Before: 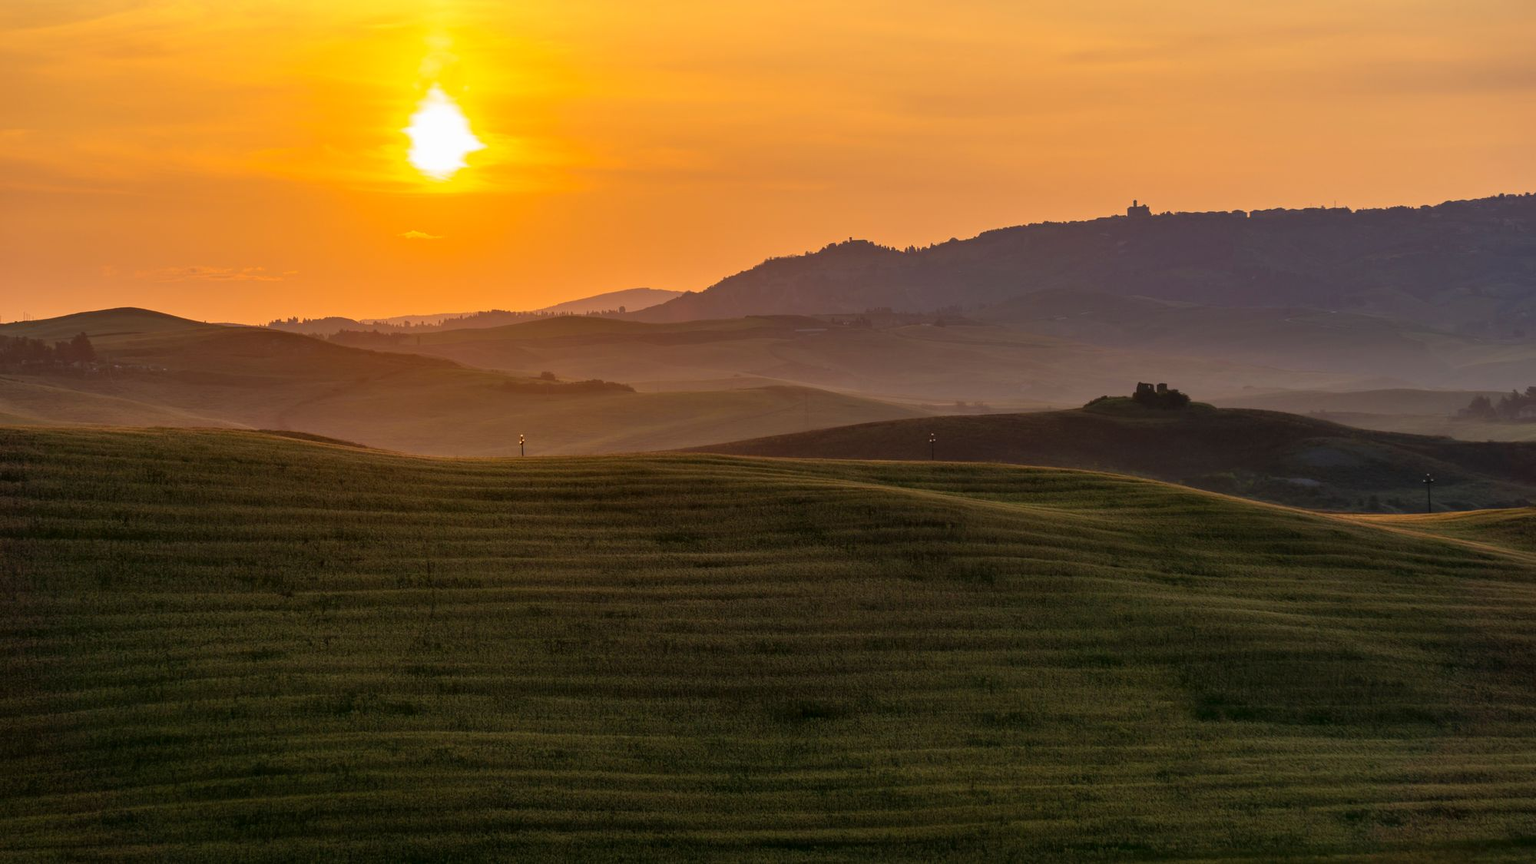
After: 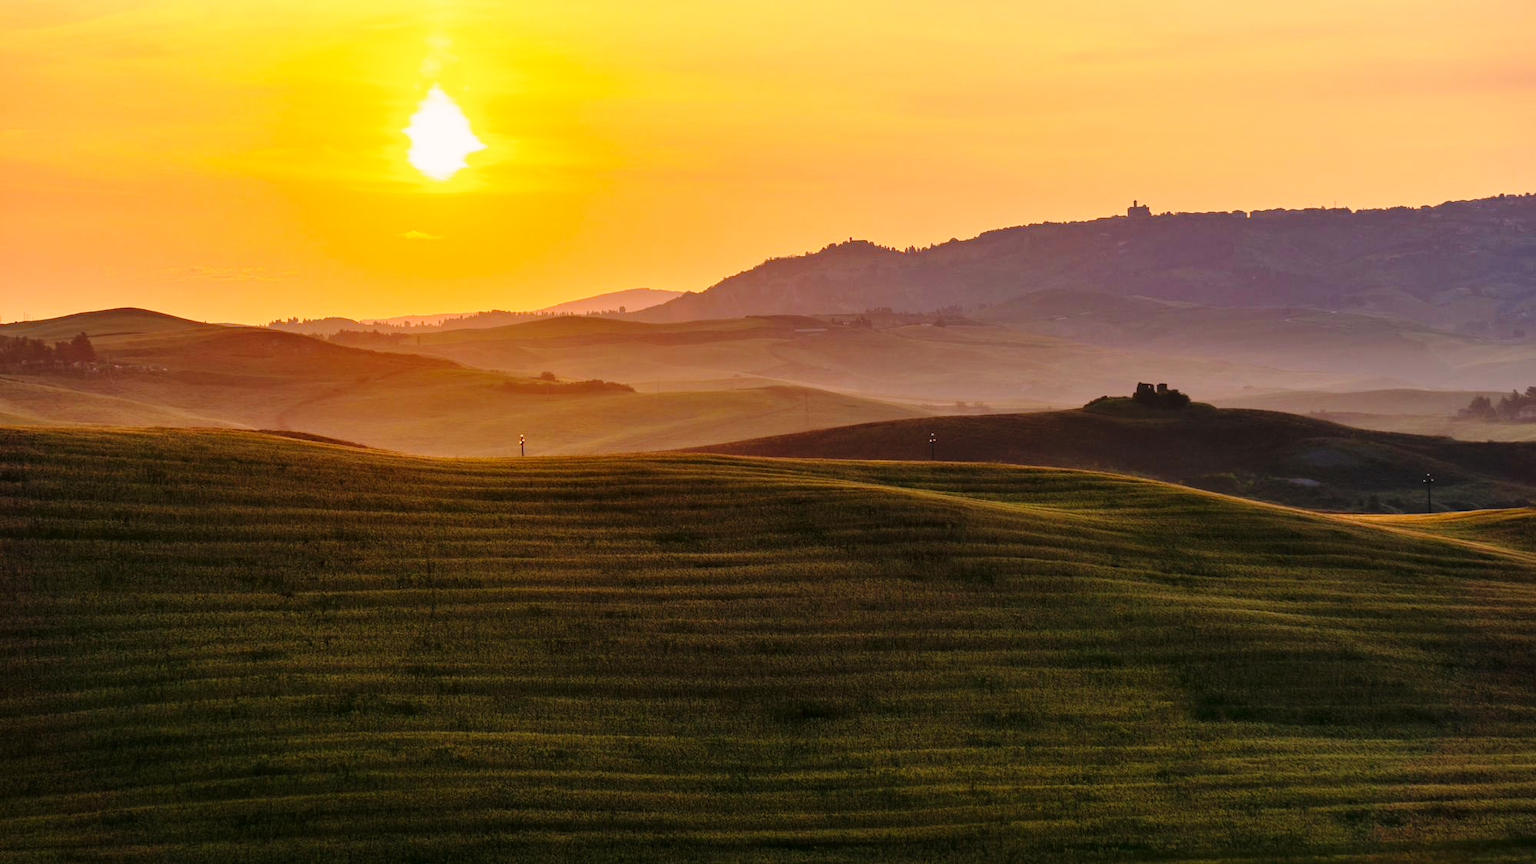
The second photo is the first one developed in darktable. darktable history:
color correction: highlights a* 7.34, highlights b* 4.37
base curve: curves: ch0 [(0, 0) (0.028, 0.03) (0.121, 0.232) (0.46, 0.748) (0.859, 0.968) (1, 1)], preserve colors none
